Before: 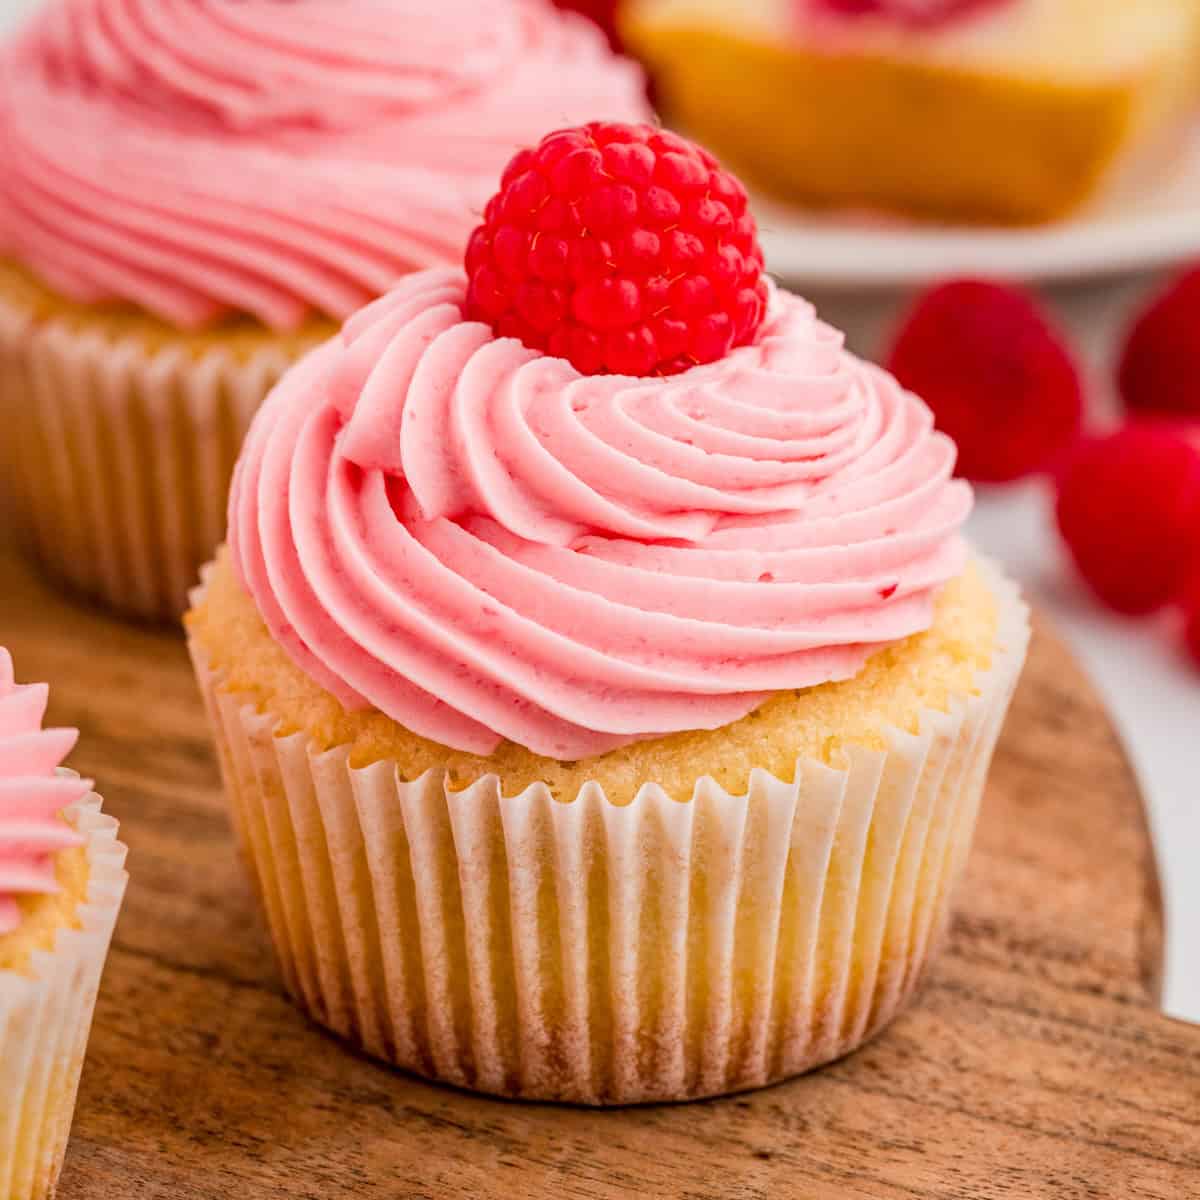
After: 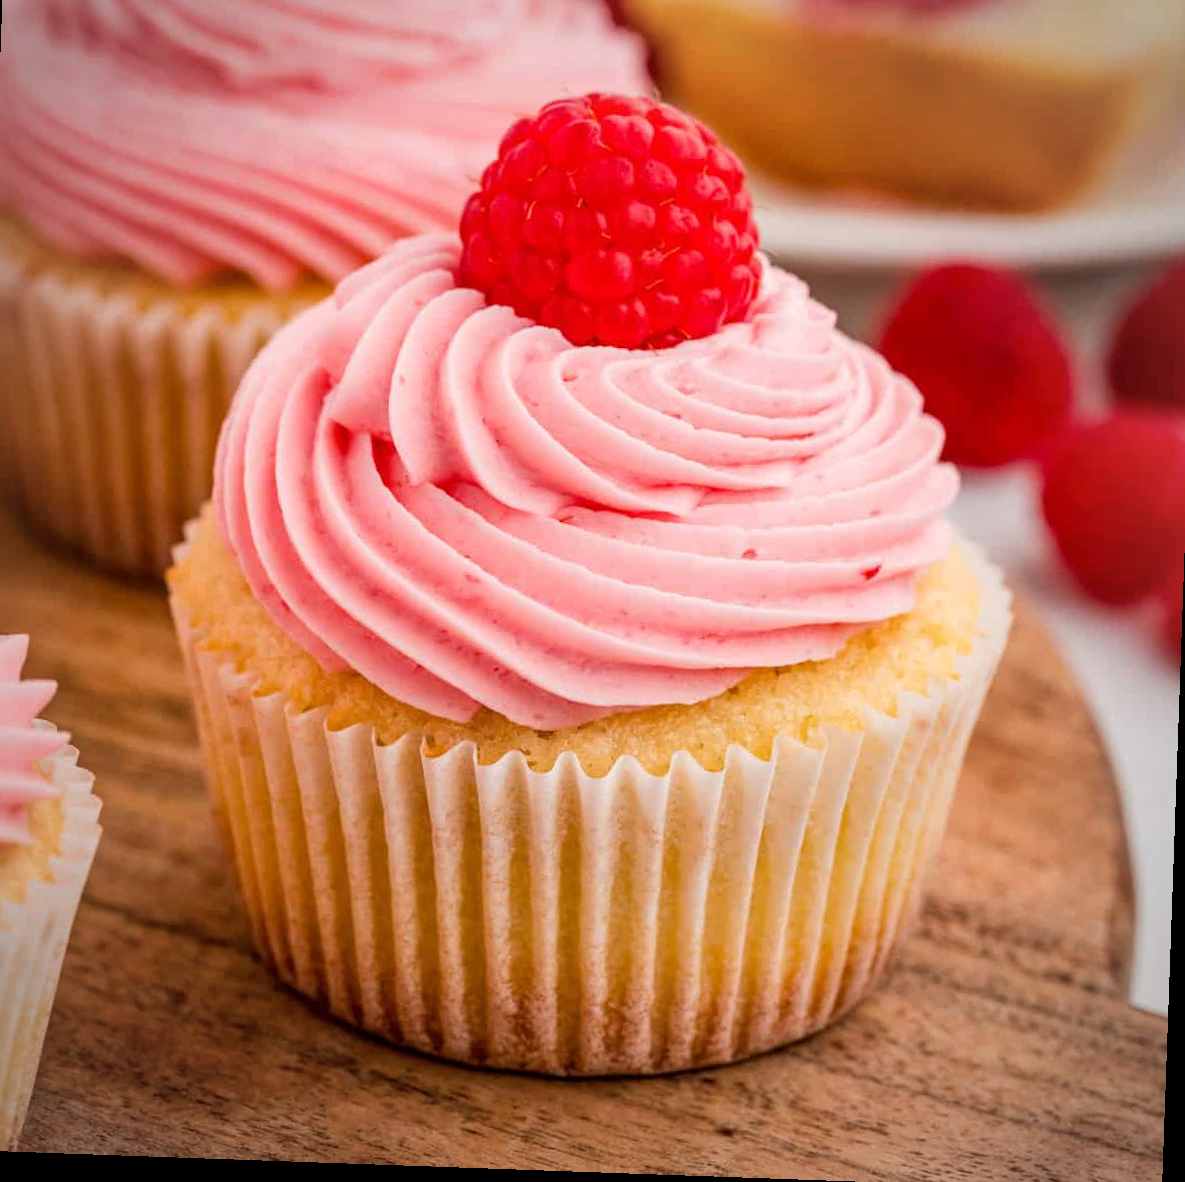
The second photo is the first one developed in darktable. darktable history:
crop and rotate: angle -2.03°, left 3.122%, top 4.046%, right 1.422%, bottom 0.728%
vignetting: brightness -0.396, saturation -0.307, unbound false
